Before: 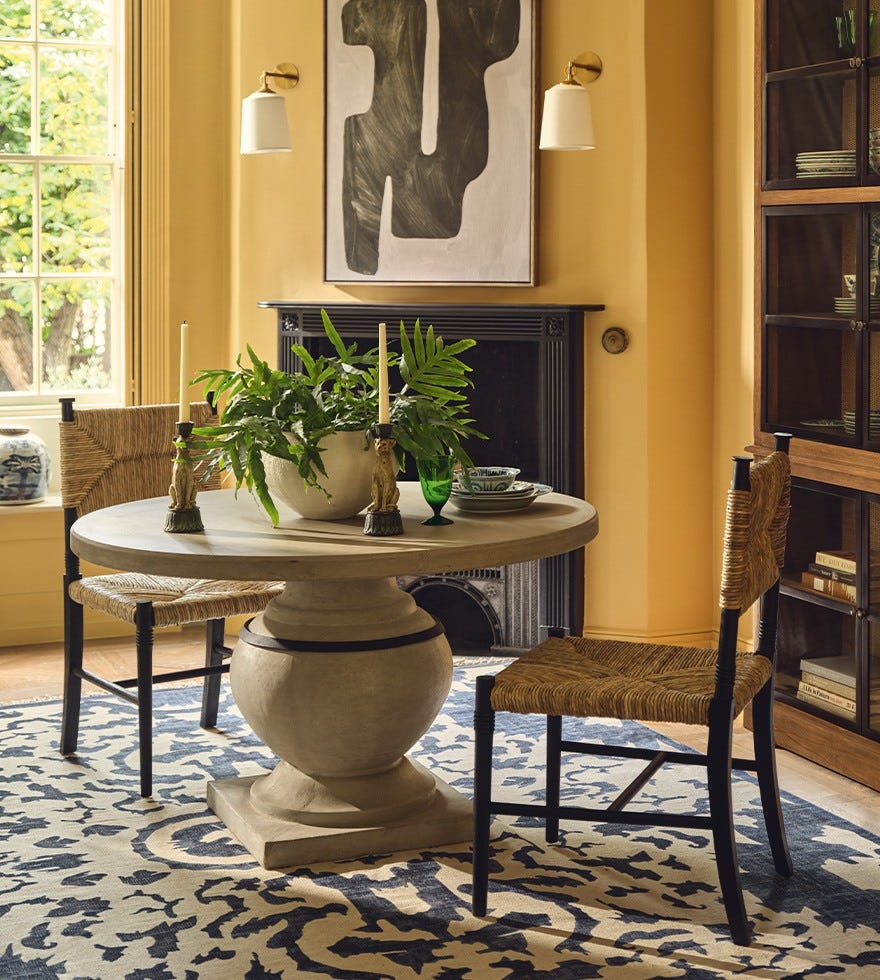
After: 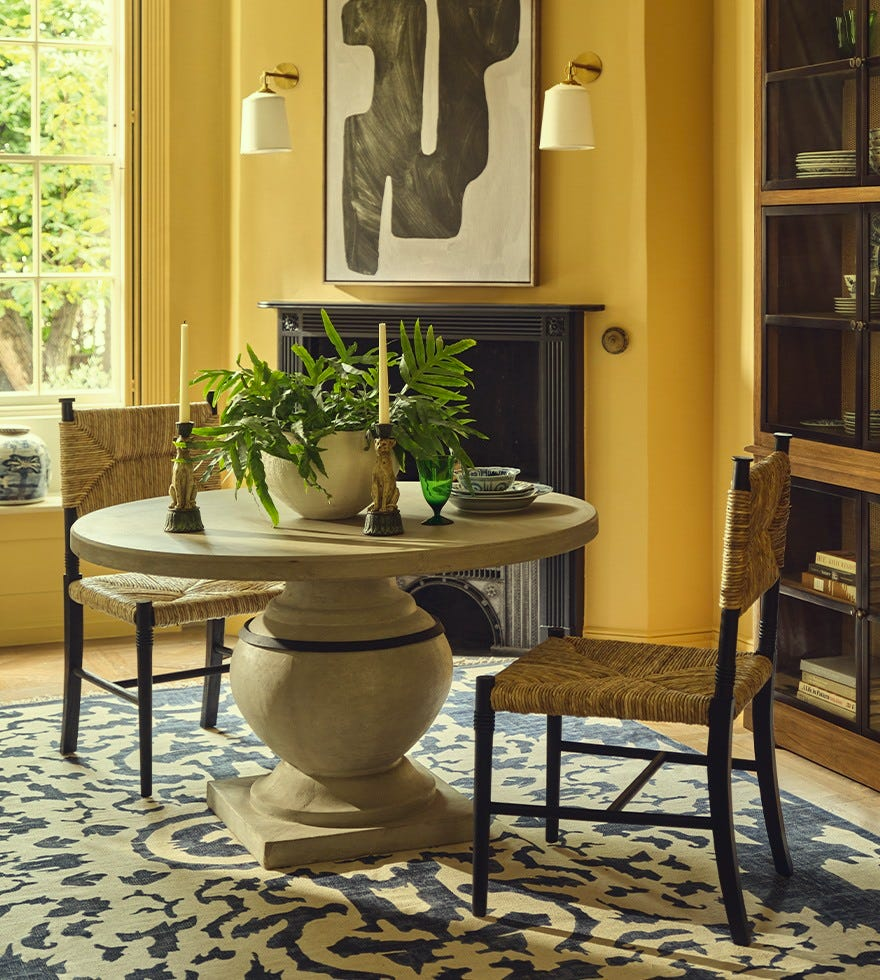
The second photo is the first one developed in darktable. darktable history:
color correction: highlights a* -5.94, highlights b* 11.19
color balance: contrast -0.5%
